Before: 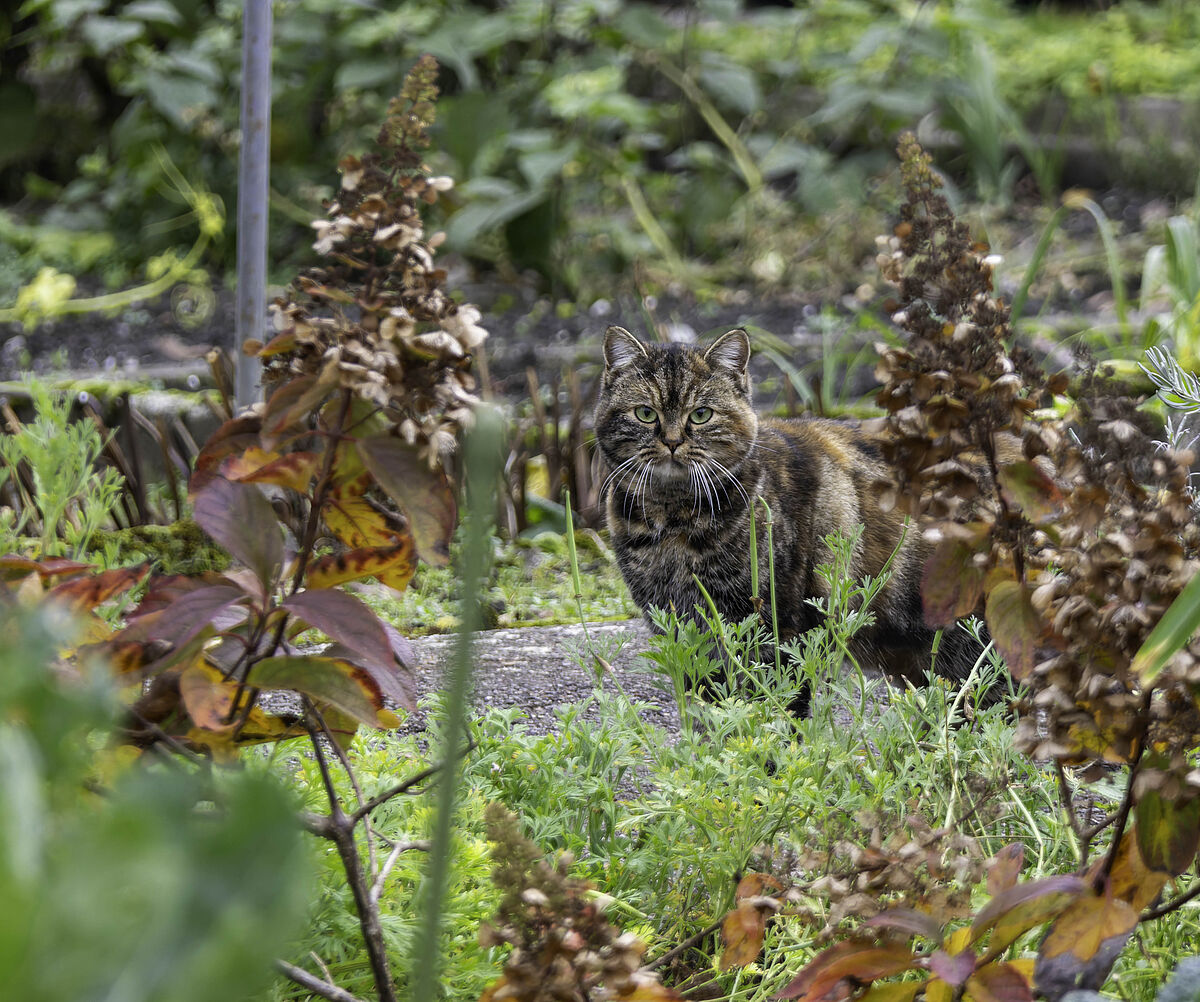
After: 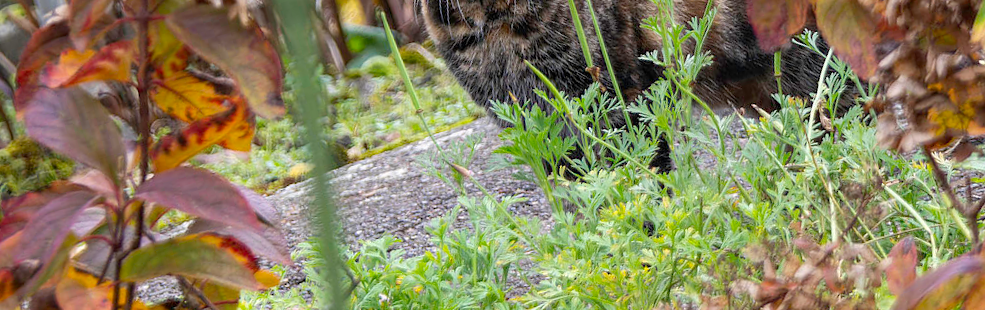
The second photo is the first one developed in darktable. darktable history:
crop and rotate: left 13.306%, top 48.129%, bottom 2.928%
rotate and perspective: rotation -14.8°, crop left 0.1, crop right 0.903, crop top 0.25, crop bottom 0.748
